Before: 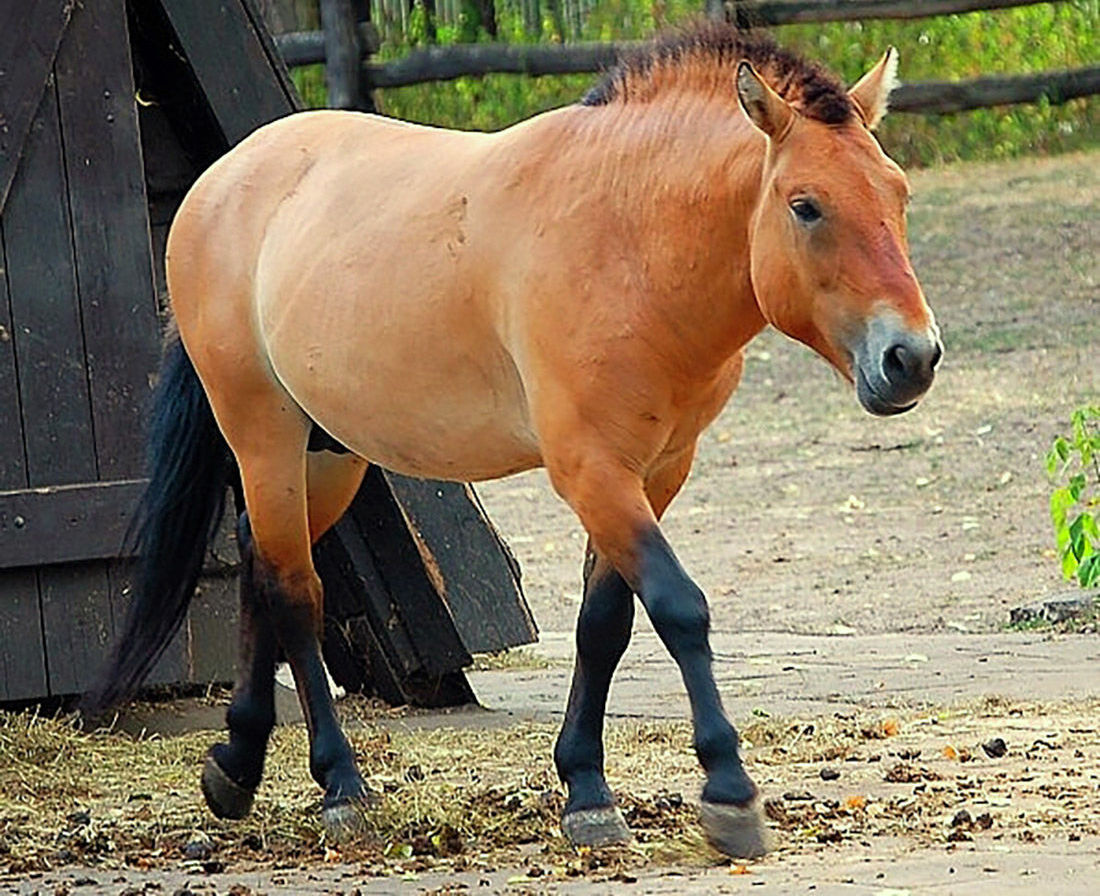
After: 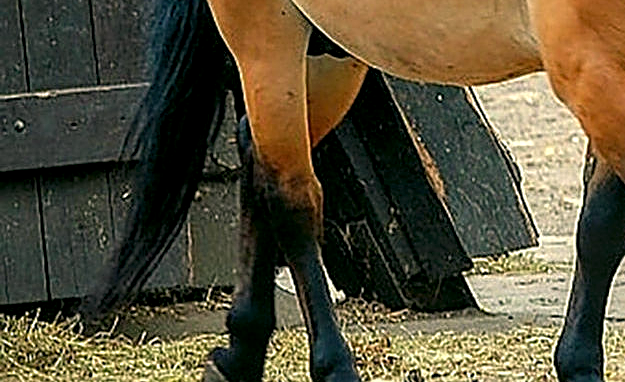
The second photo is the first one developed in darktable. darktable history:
local contrast: detail 142%
color correction: highlights a* 3.95, highlights b* 4.97, shadows a* -6.94, shadows b* 4.78
crop: top 44.305%, right 43.181%, bottom 13.025%
sharpen: on, module defaults
